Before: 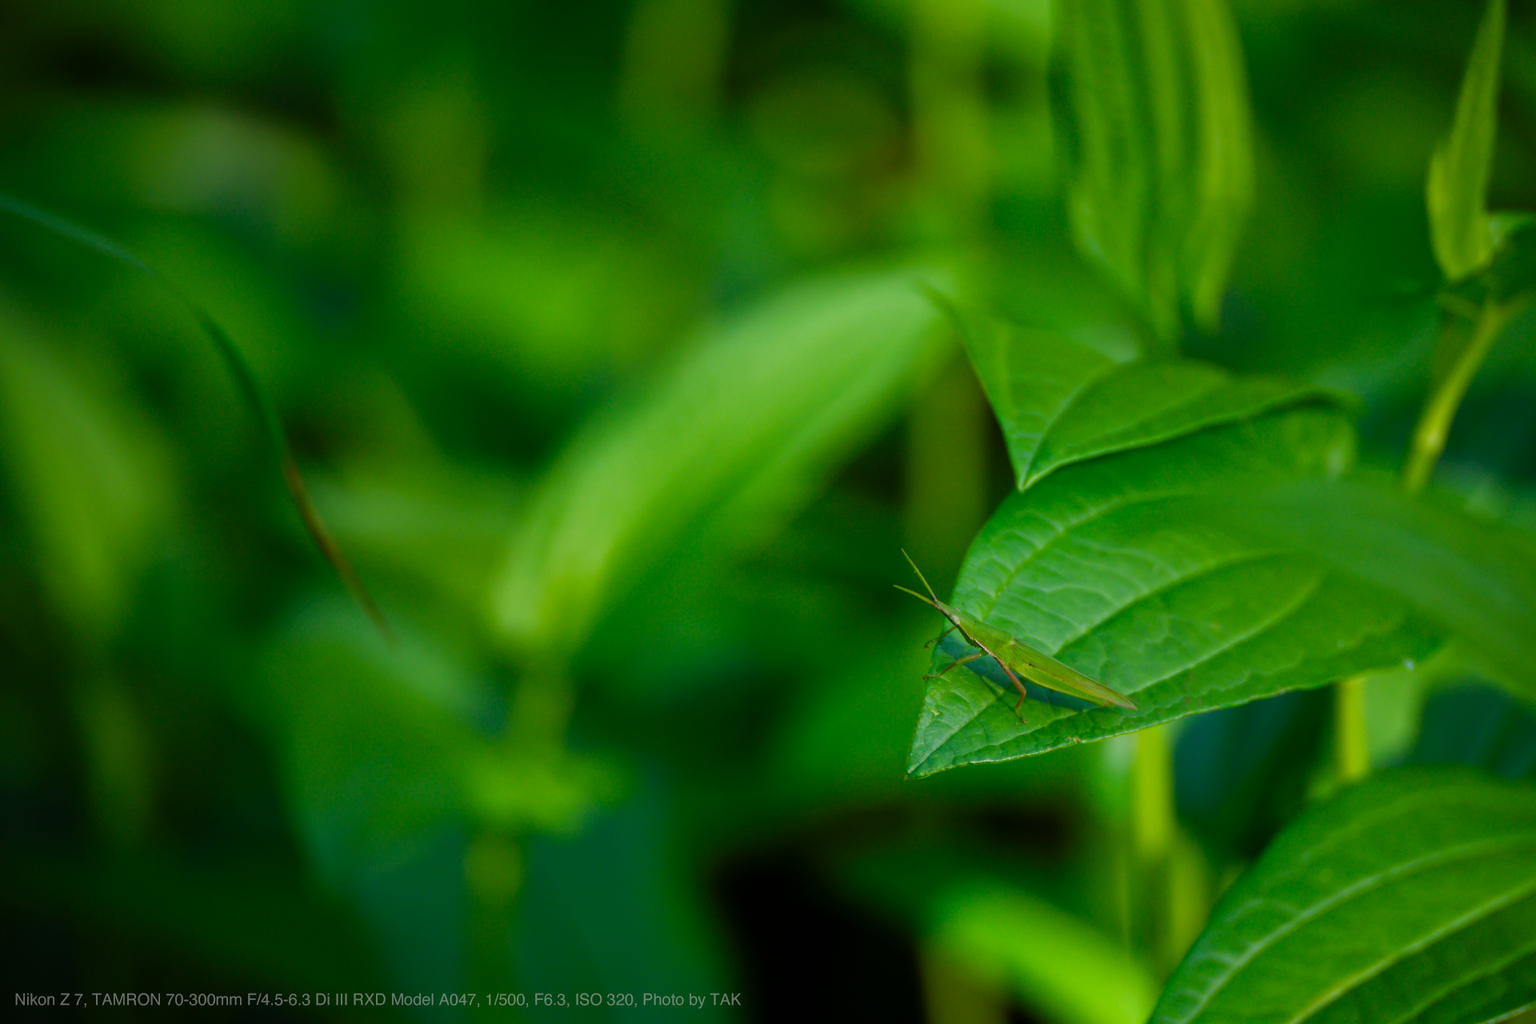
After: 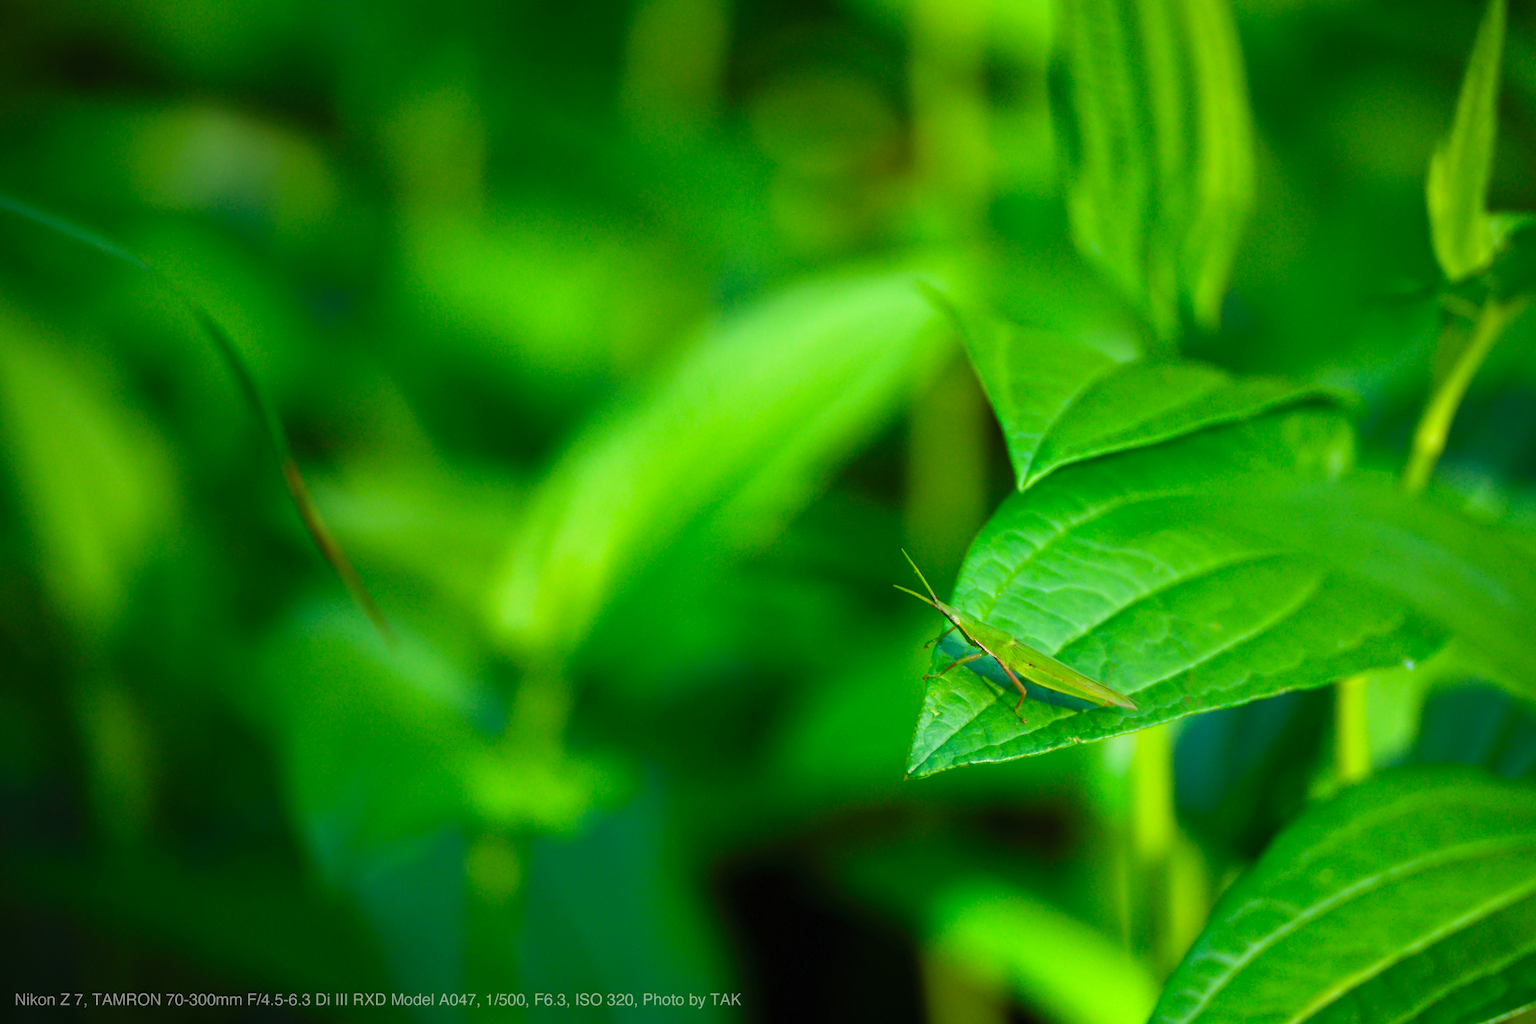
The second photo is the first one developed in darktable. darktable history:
exposure: exposure 0.376 EV, compensate highlight preservation false
contrast brightness saturation: contrast 0.2, brightness 0.16, saturation 0.22
